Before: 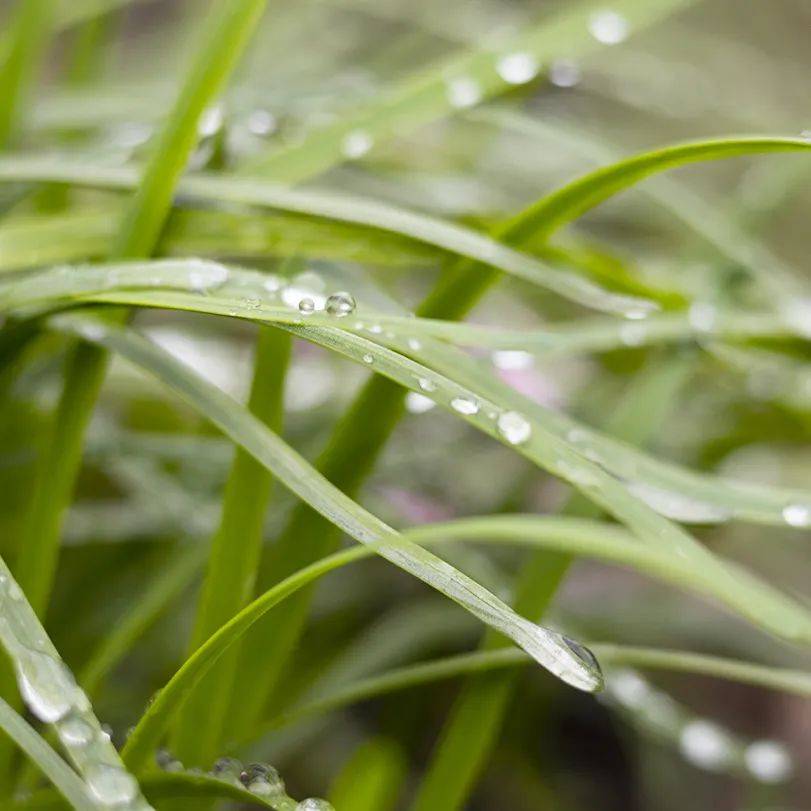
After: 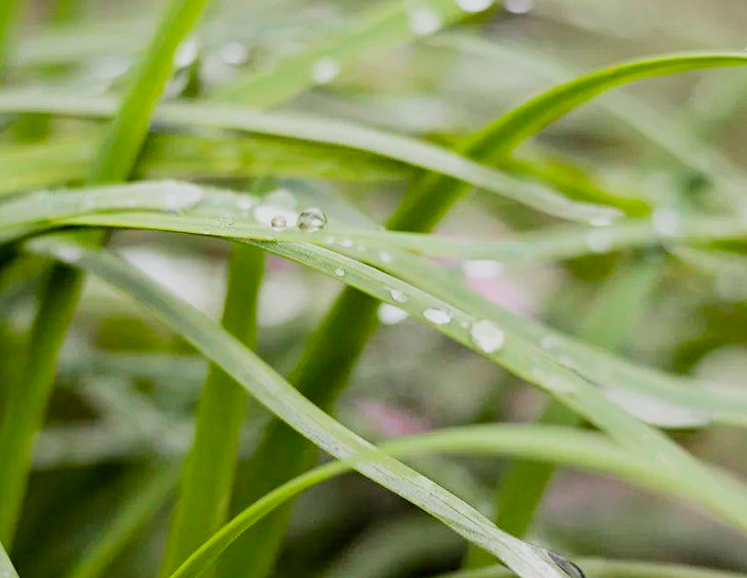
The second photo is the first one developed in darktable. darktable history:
crop: left 0.387%, top 5.469%, bottom 19.809%
rotate and perspective: rotation -1.68°, lens shift (vertical) -0.146, crop left 0.049, crop right 0.912, crop top 0.032, crop bottom 0.96
filmic rgb: black relative exposure -7.65 EV, white relative exposure 4.56 EV, hardness 3.61, contrast 1.25
